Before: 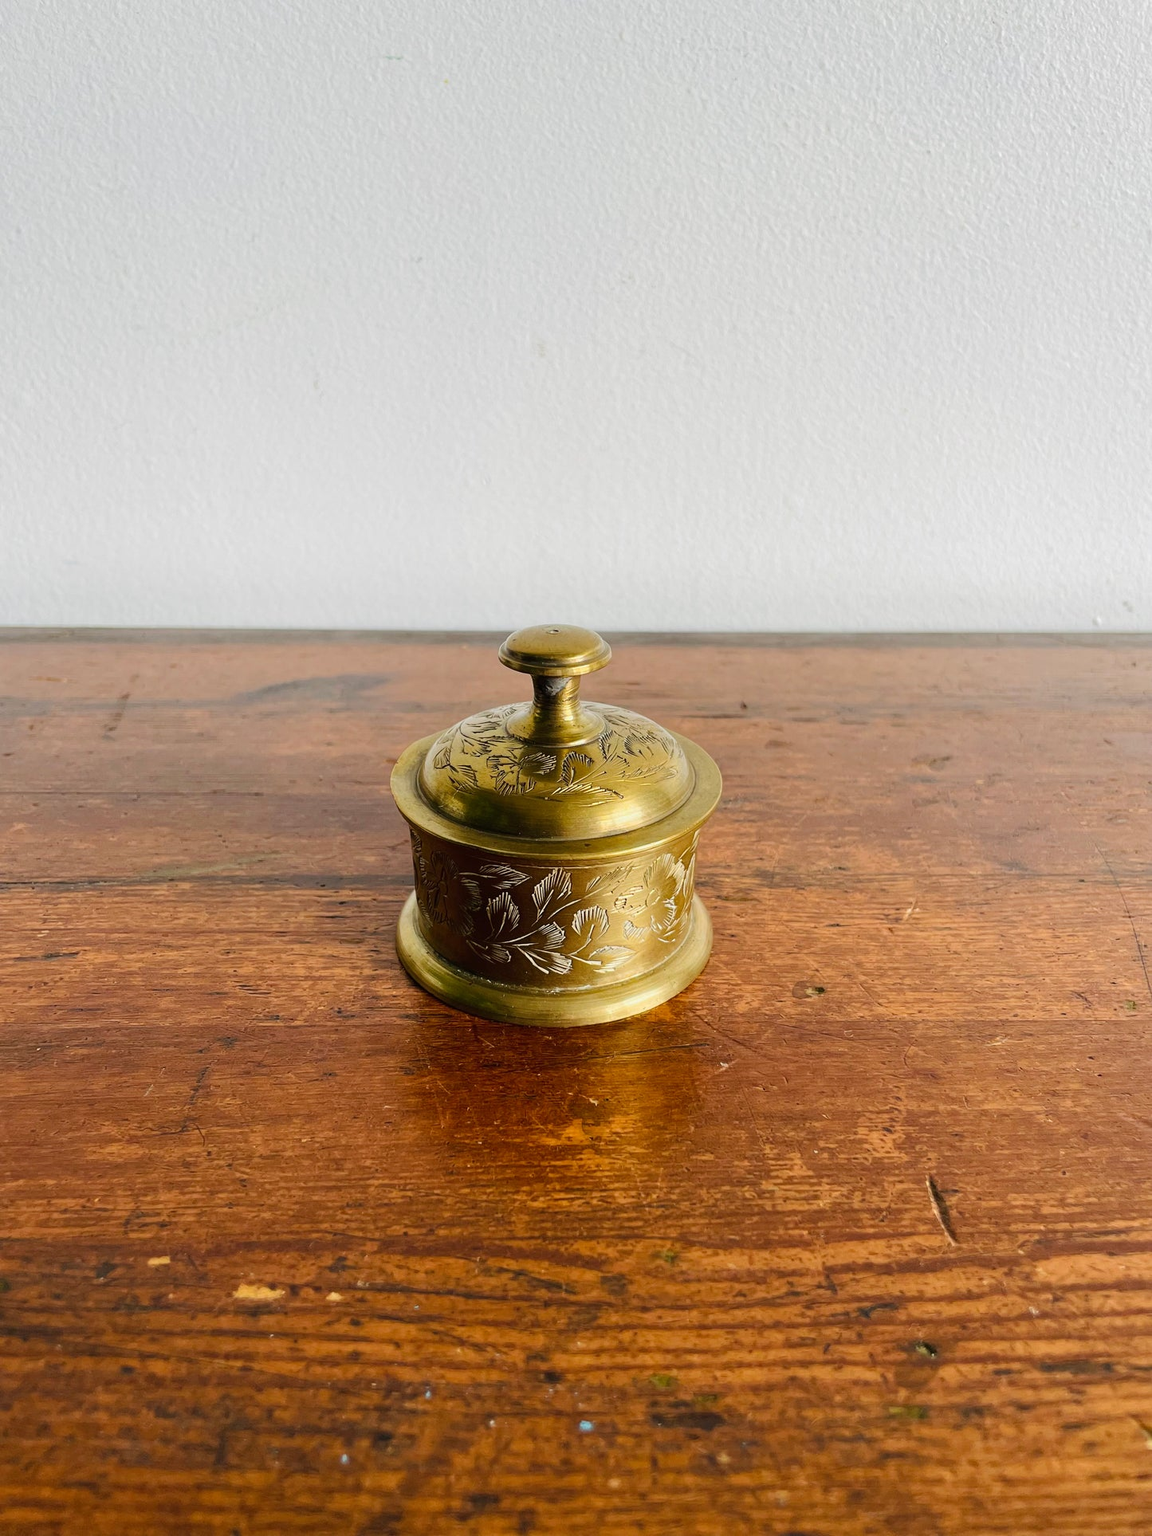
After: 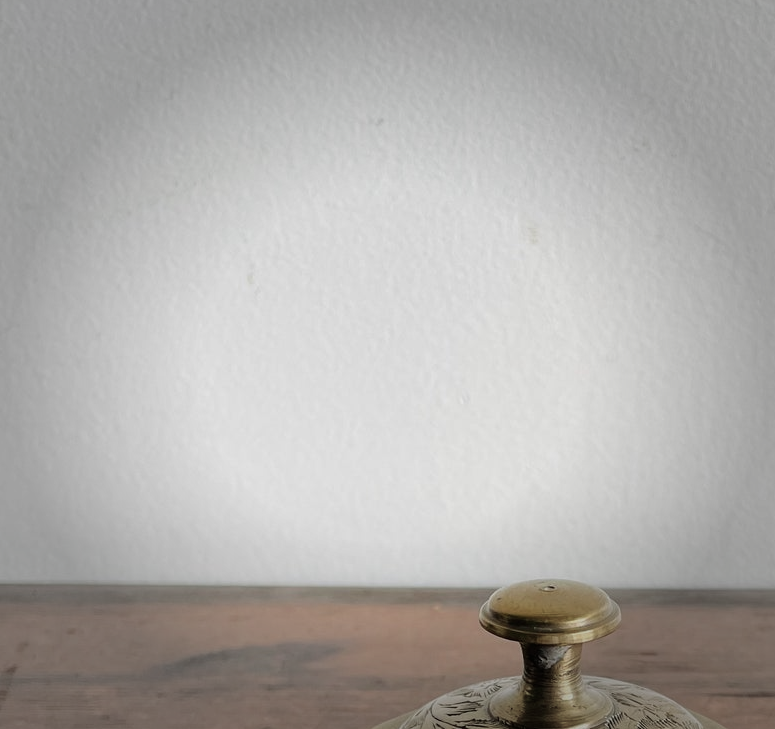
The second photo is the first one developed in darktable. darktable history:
crop: left 10.121%, top 10.631%, right 36.218%, bottom 51.526%
vignetting: fall-off start 48.41%, automatic ratio true, width/height ratio 1.29, unbound false
